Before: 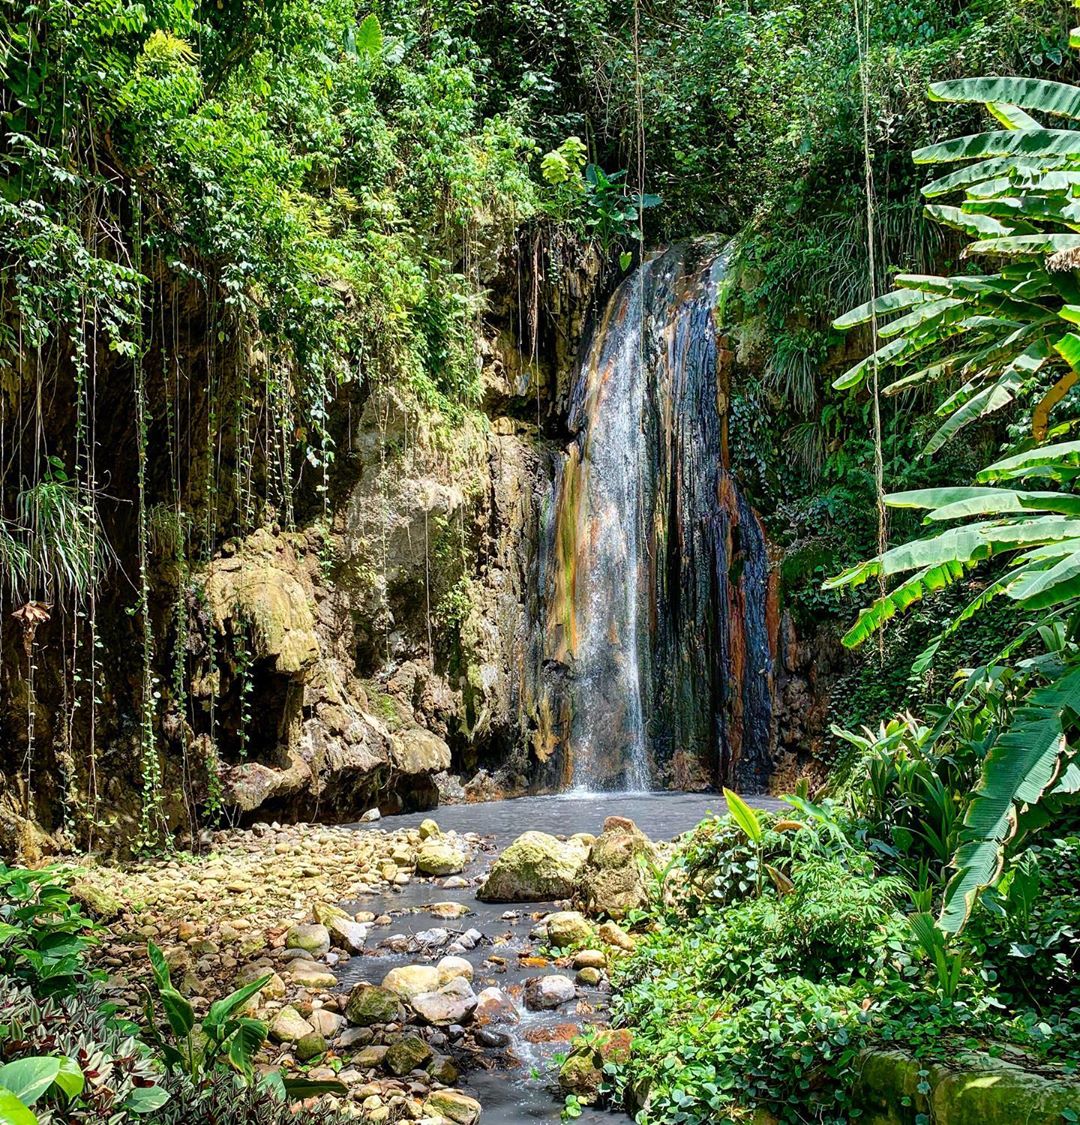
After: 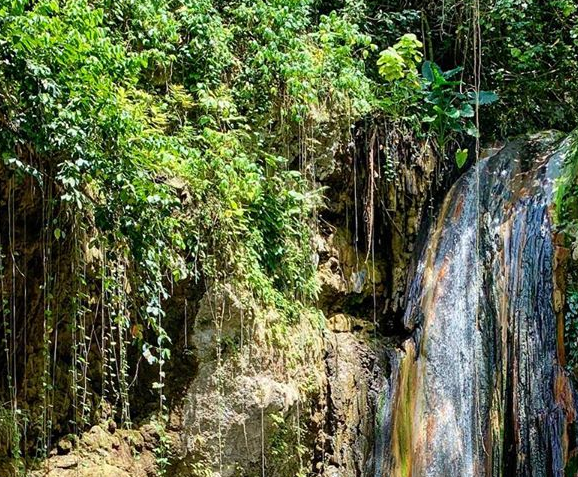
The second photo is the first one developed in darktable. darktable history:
crop: left 15.249%, top 9.2%, right 31.17%, bottom 48.346%
